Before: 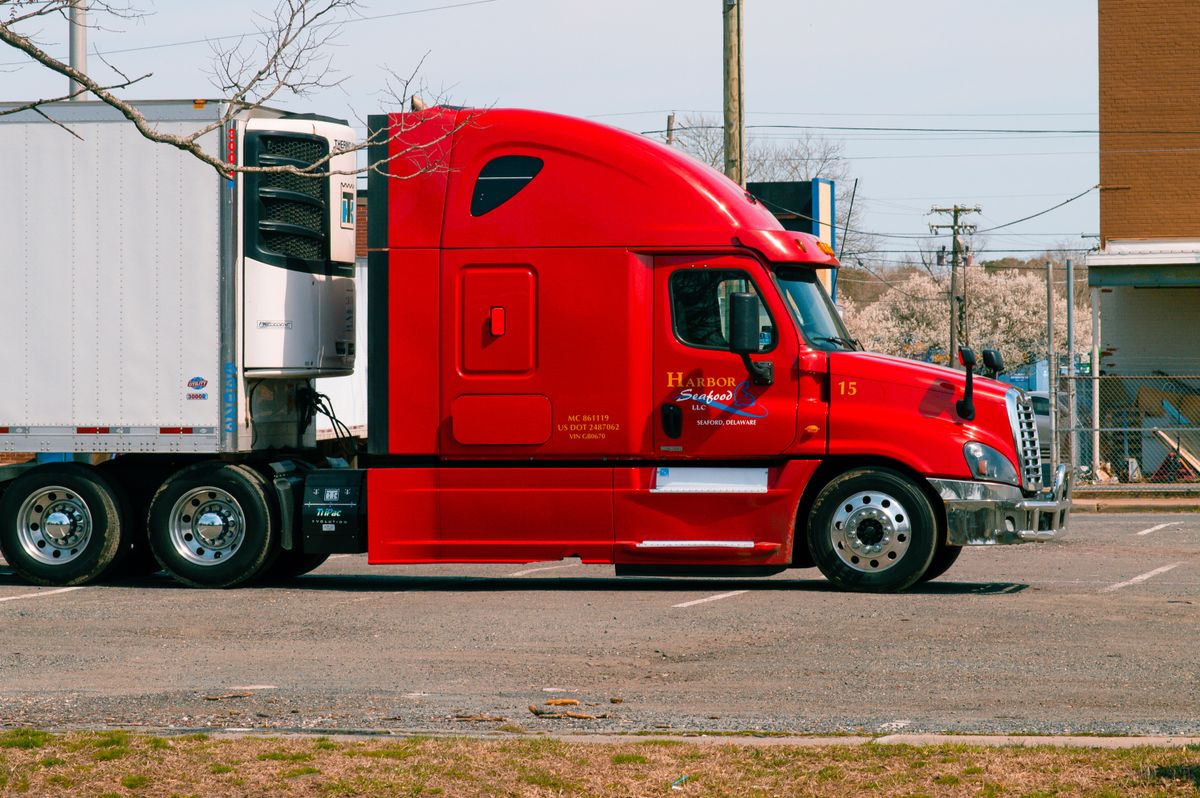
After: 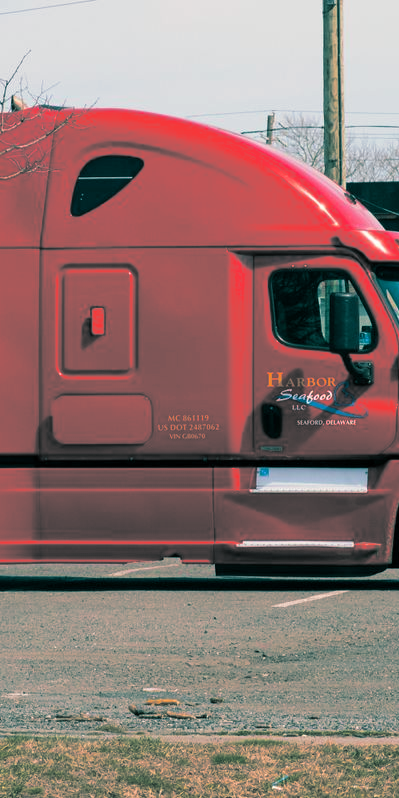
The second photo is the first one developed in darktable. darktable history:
crop: left 33.36%, right 33.36%
split-toning: shadows › hue 186.43°, highlights › hue 49.29°, compress 30.29%
